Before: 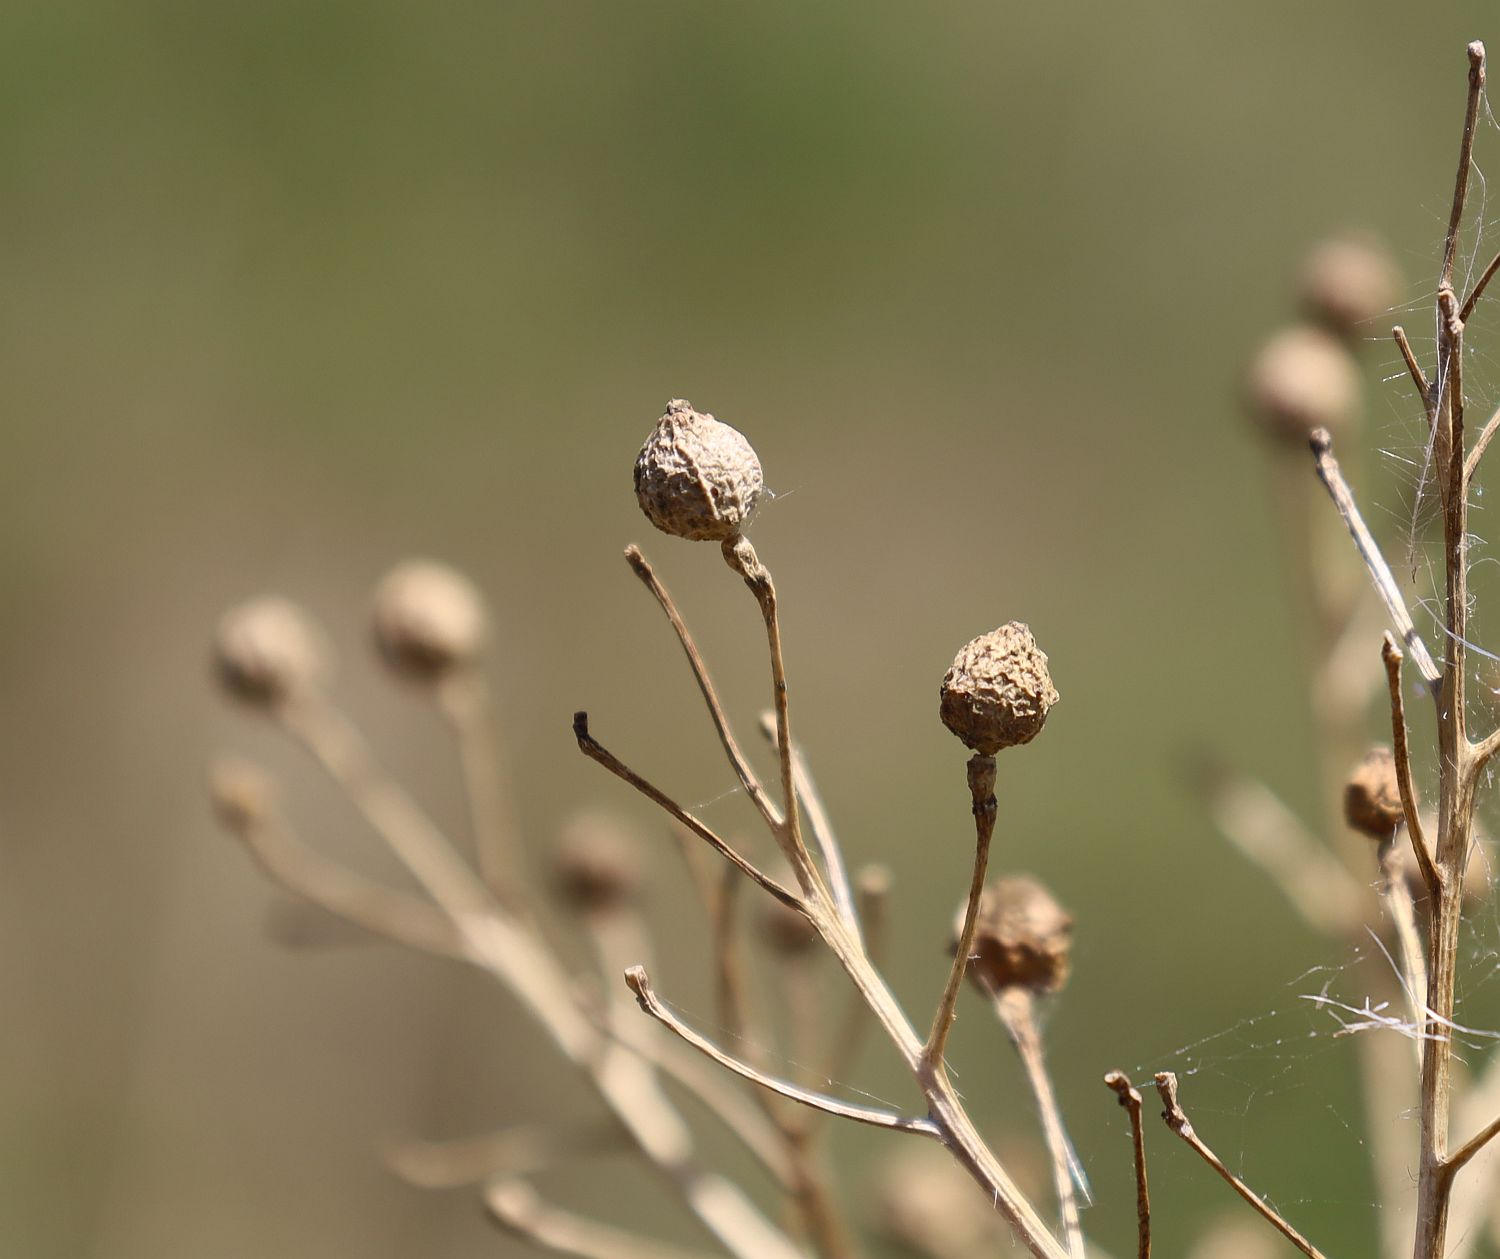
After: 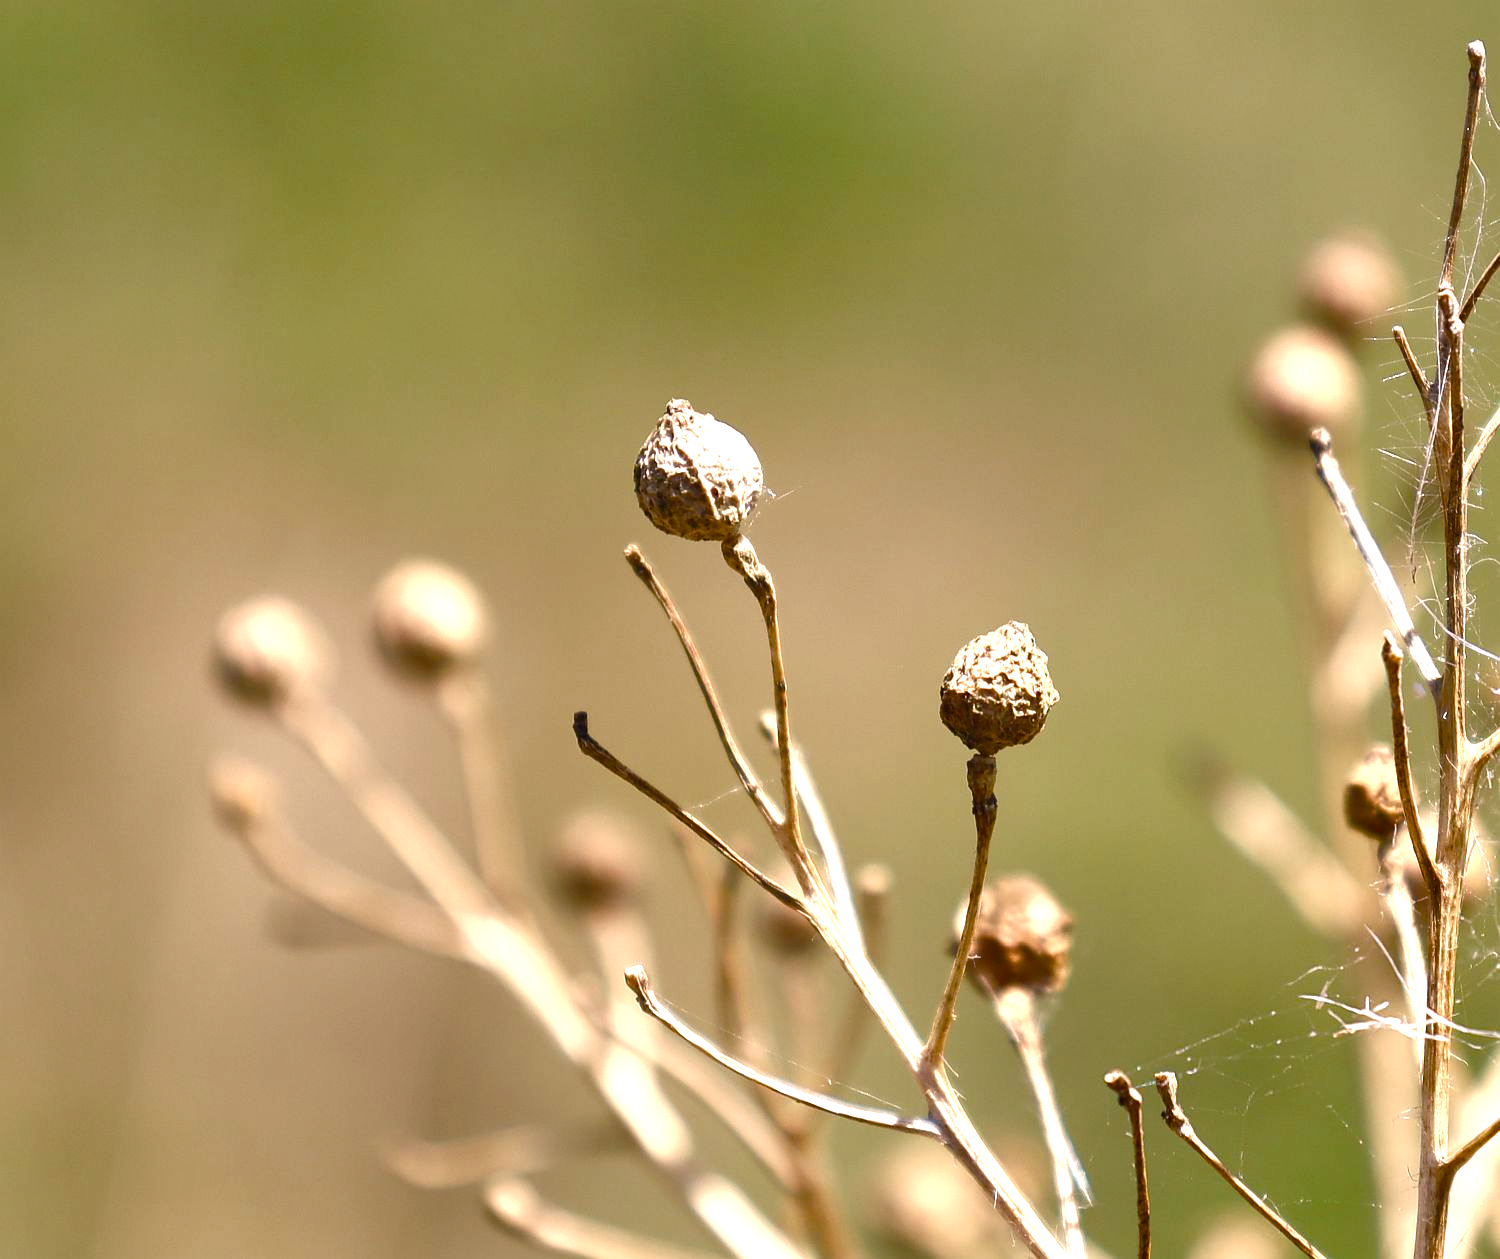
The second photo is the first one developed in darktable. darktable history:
color balance rgb: shadows lift › chroma 1%, shadows lift › hue 217.2°, power › hue 310.8°, highlights gain › chroma 2%, highlights gain › hue 44.4°, global offset › luminance 0.25%, global offset › hue 171.6°, perceptual saturation grading › global saturation 14.09%, perceptual saturation grading › highlights -30%, perceptual saturation grading › shadows 50.67%, global vibrance 25%, contrast 20%
exposure: exposure 0.6 EV, compensate highlight preservation false
